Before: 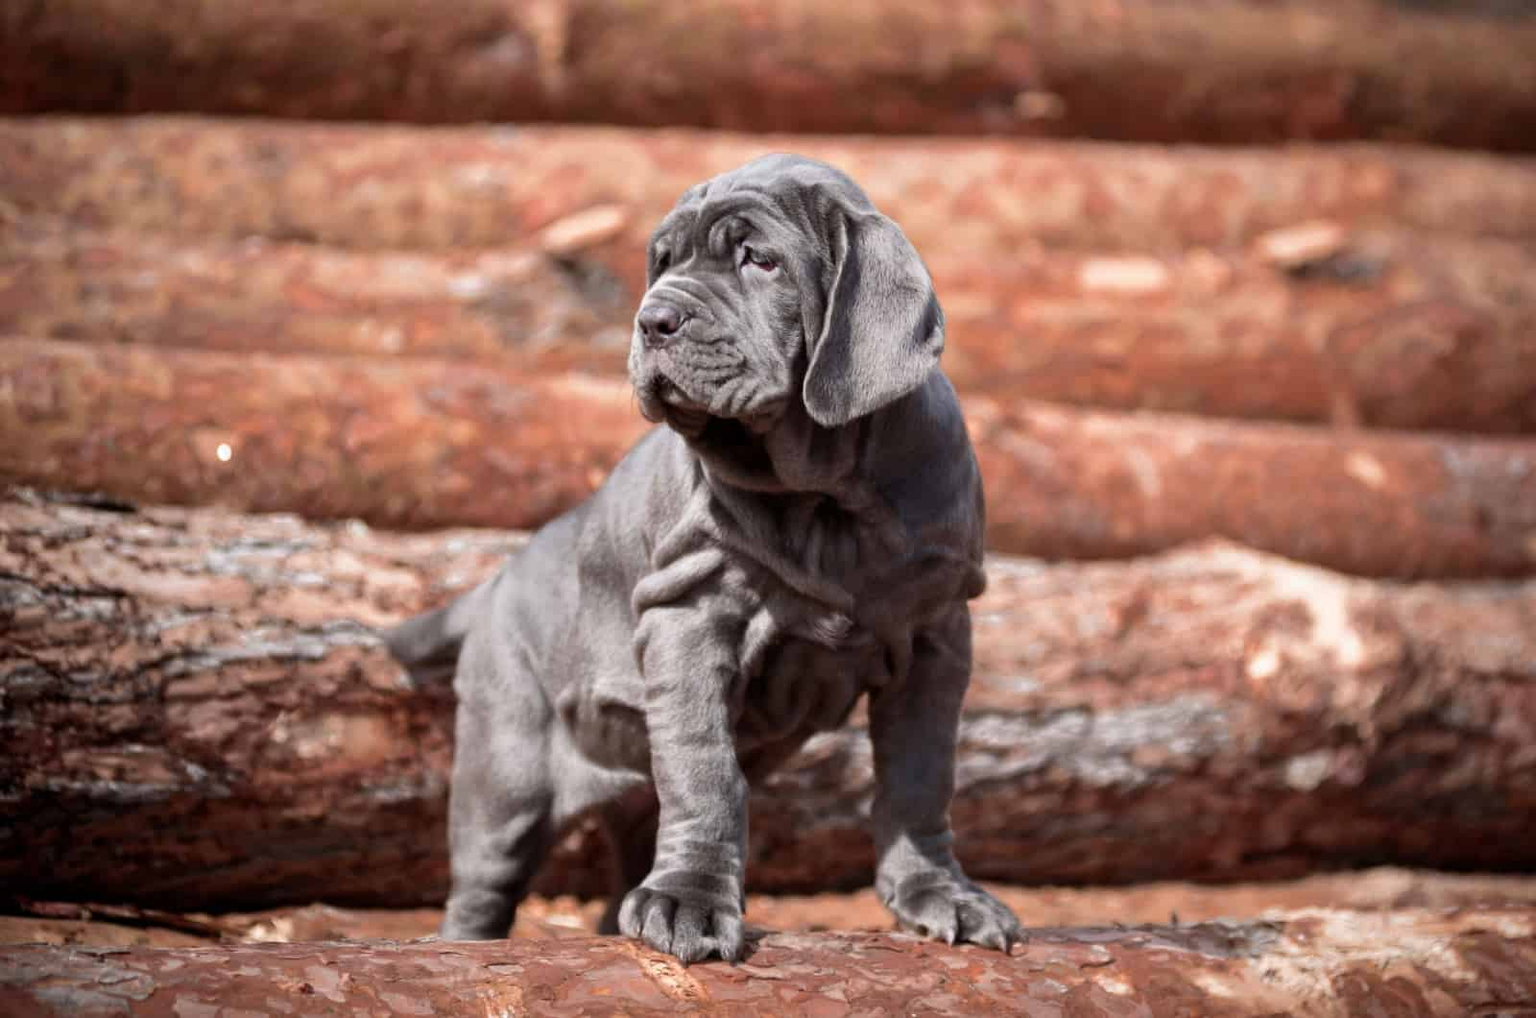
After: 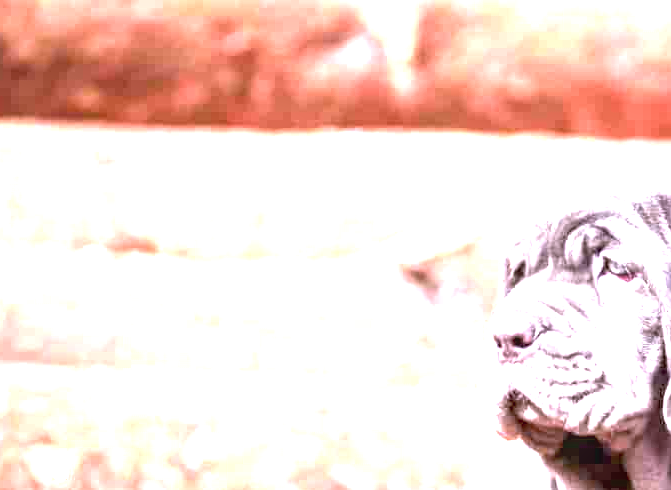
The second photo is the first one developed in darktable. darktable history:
exposure: black level correction 0.001, exposure 2.607 EV, compensate exposure bias true, compensate highlight preservation false
local contrast: detail 130%
crop and rotate: left 10.817%, top 0.062%, right 47.194%, bottom 53.626%
white balance: red 1.066, blue 1.119
